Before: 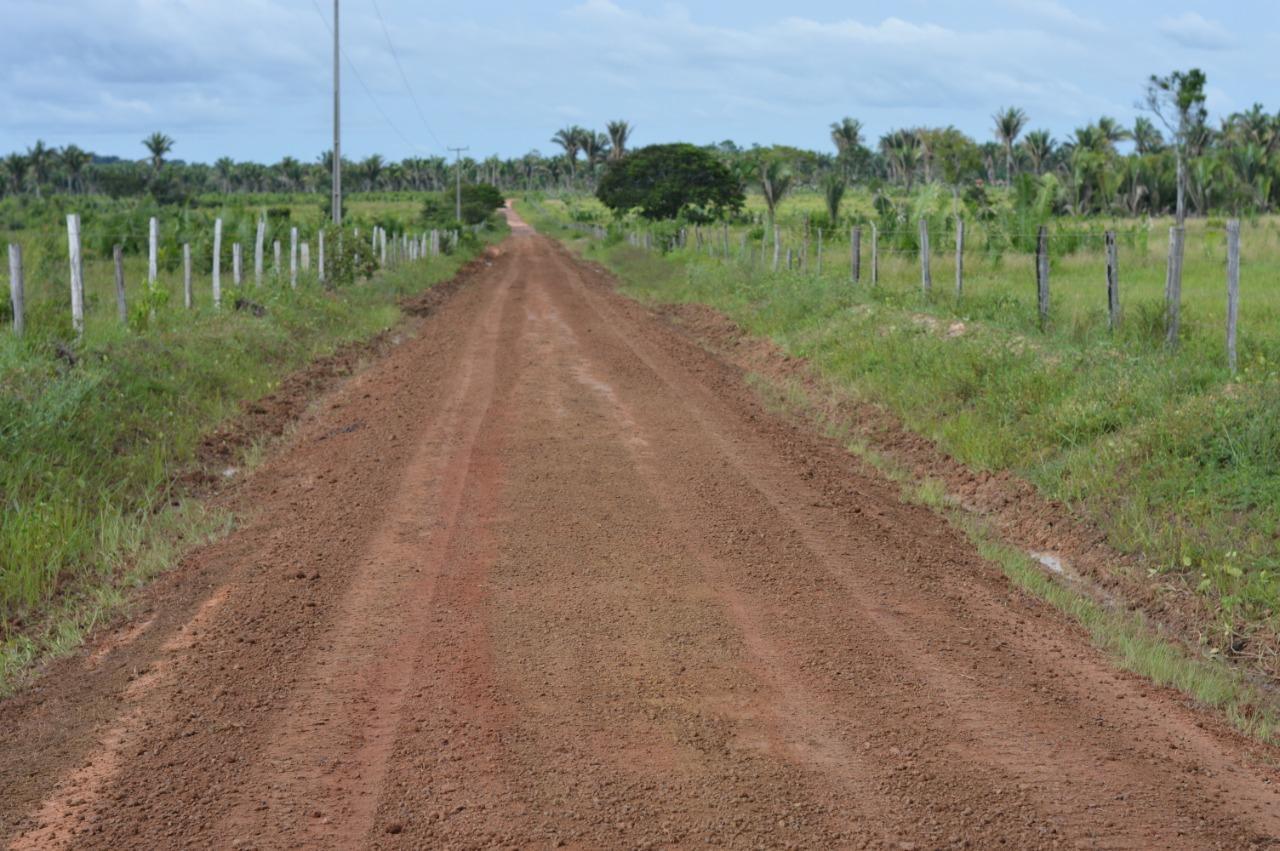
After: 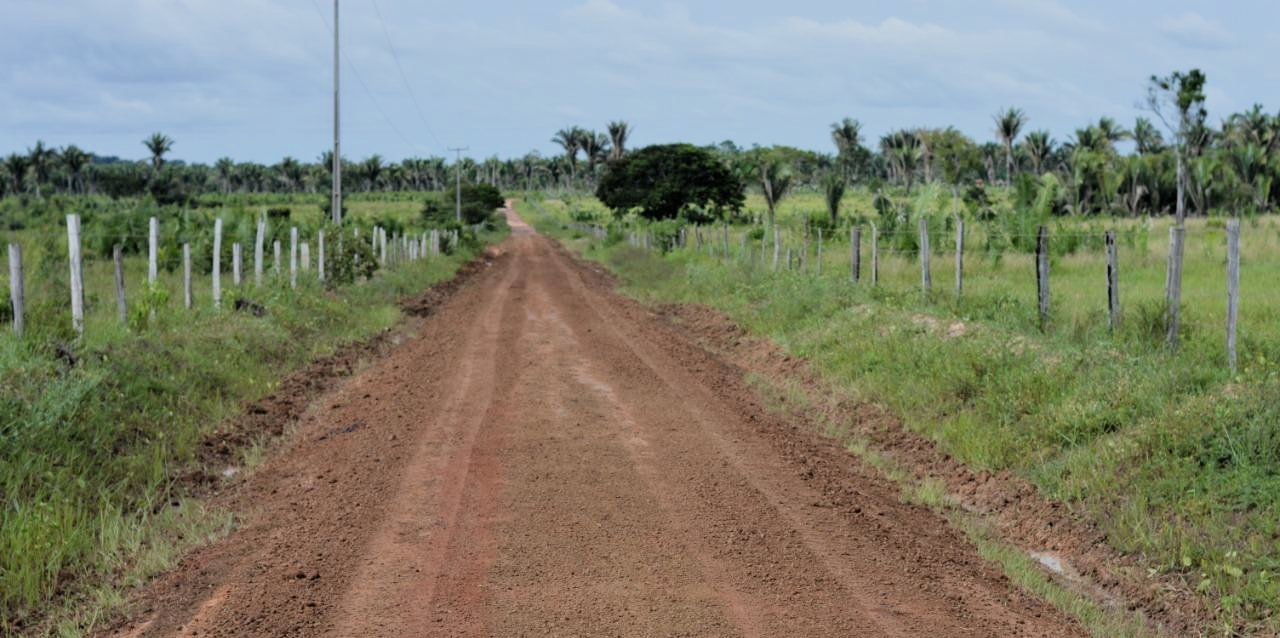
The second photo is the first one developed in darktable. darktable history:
bloom: size 9%, threshold 100%, strength 7%
crop: bottom 24.988%
filmic rgb: black relative exposure -5 EV, hardness 2.88, contrast 1.3
